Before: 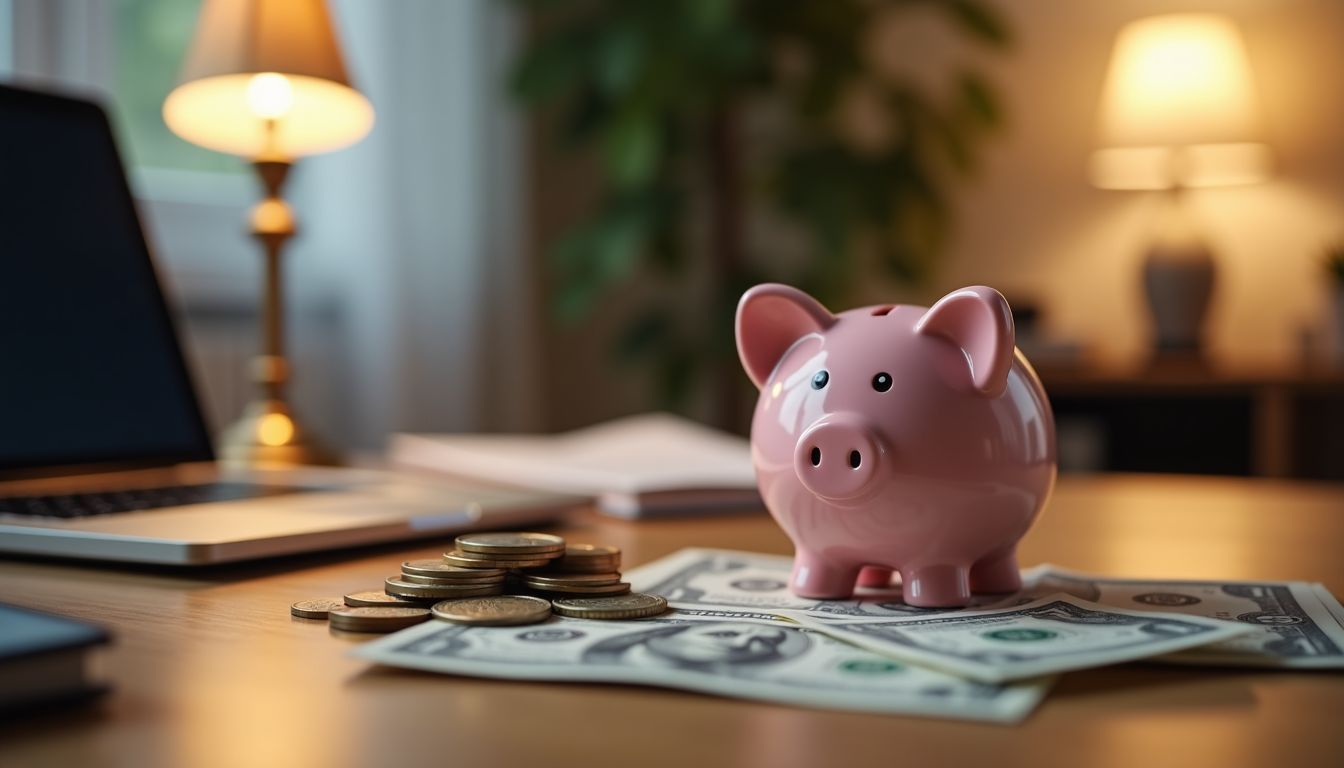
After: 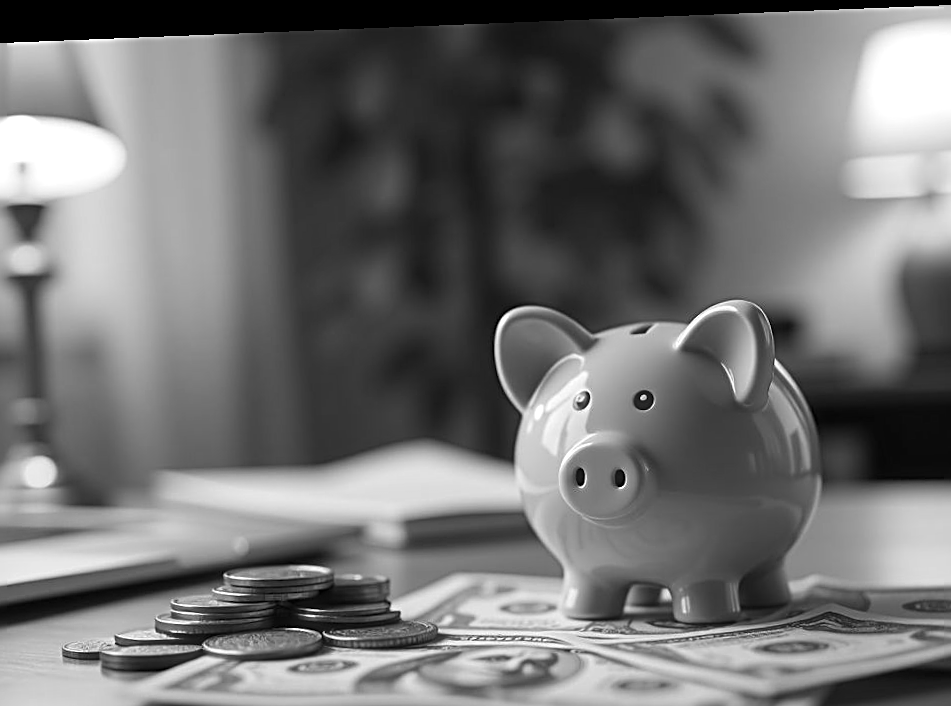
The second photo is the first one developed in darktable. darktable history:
rotate and perspective: rotation -2.29°, automatic cropping off
haze removal: strength -0.1, adaptive false
sharpen: radius 2.531, amount 0.628
monochrome: size 3.1
exposure: exposure 0.2 EV, compensate highlight preservation false
crop: left 18.479%, right 12.2%, bottom 13.971%
